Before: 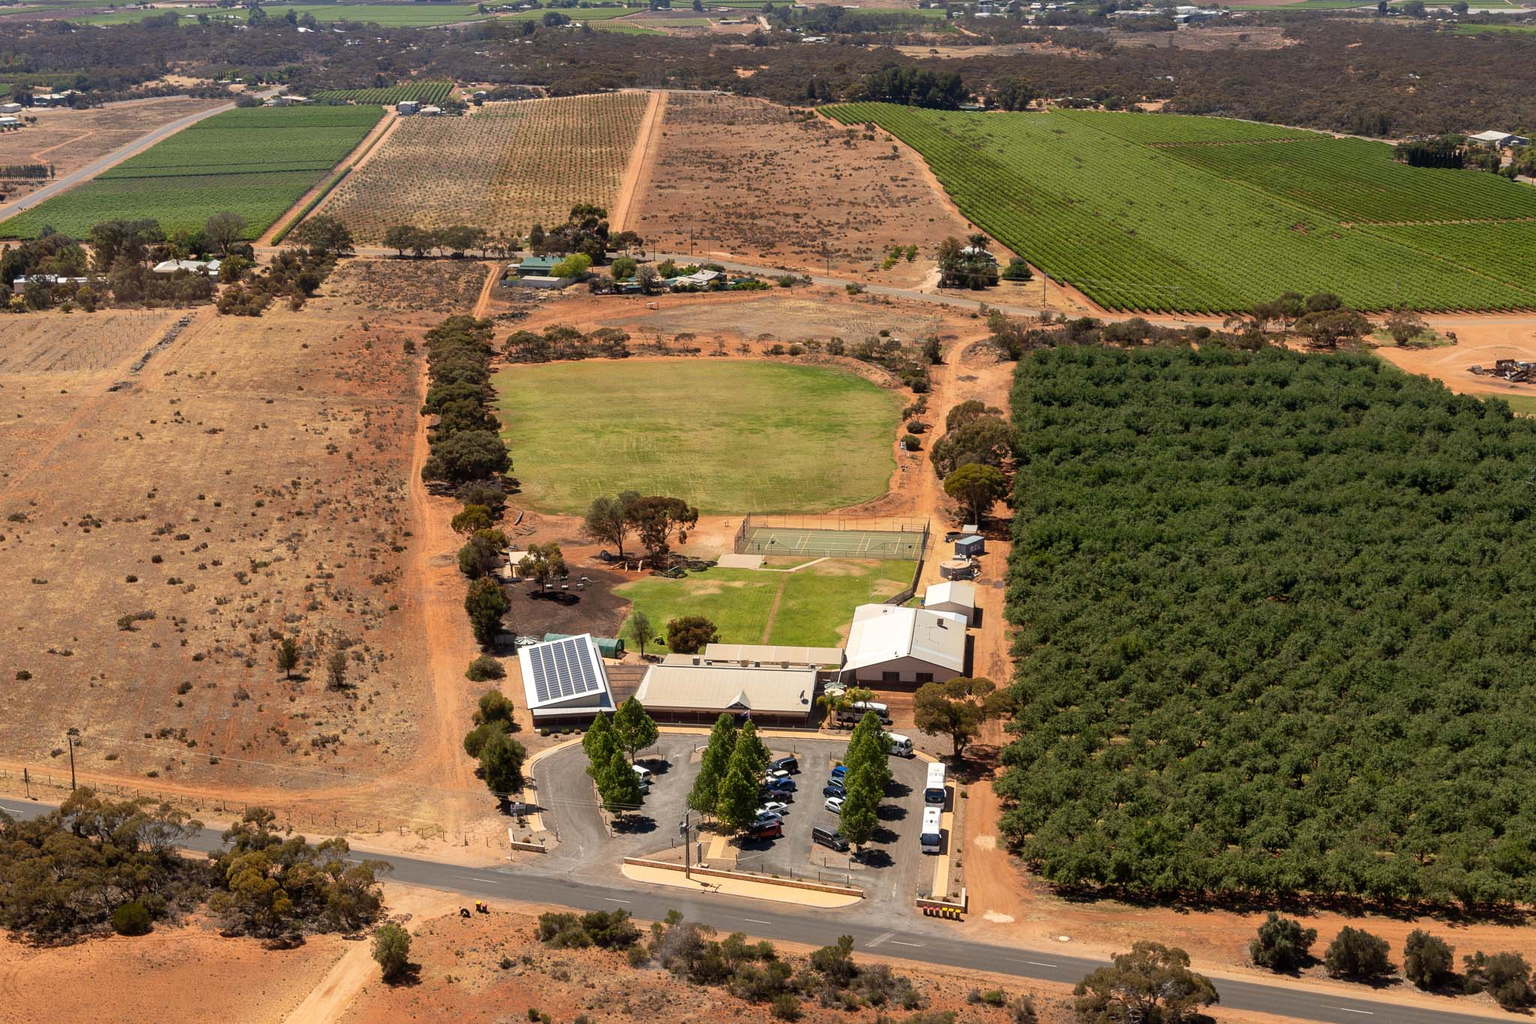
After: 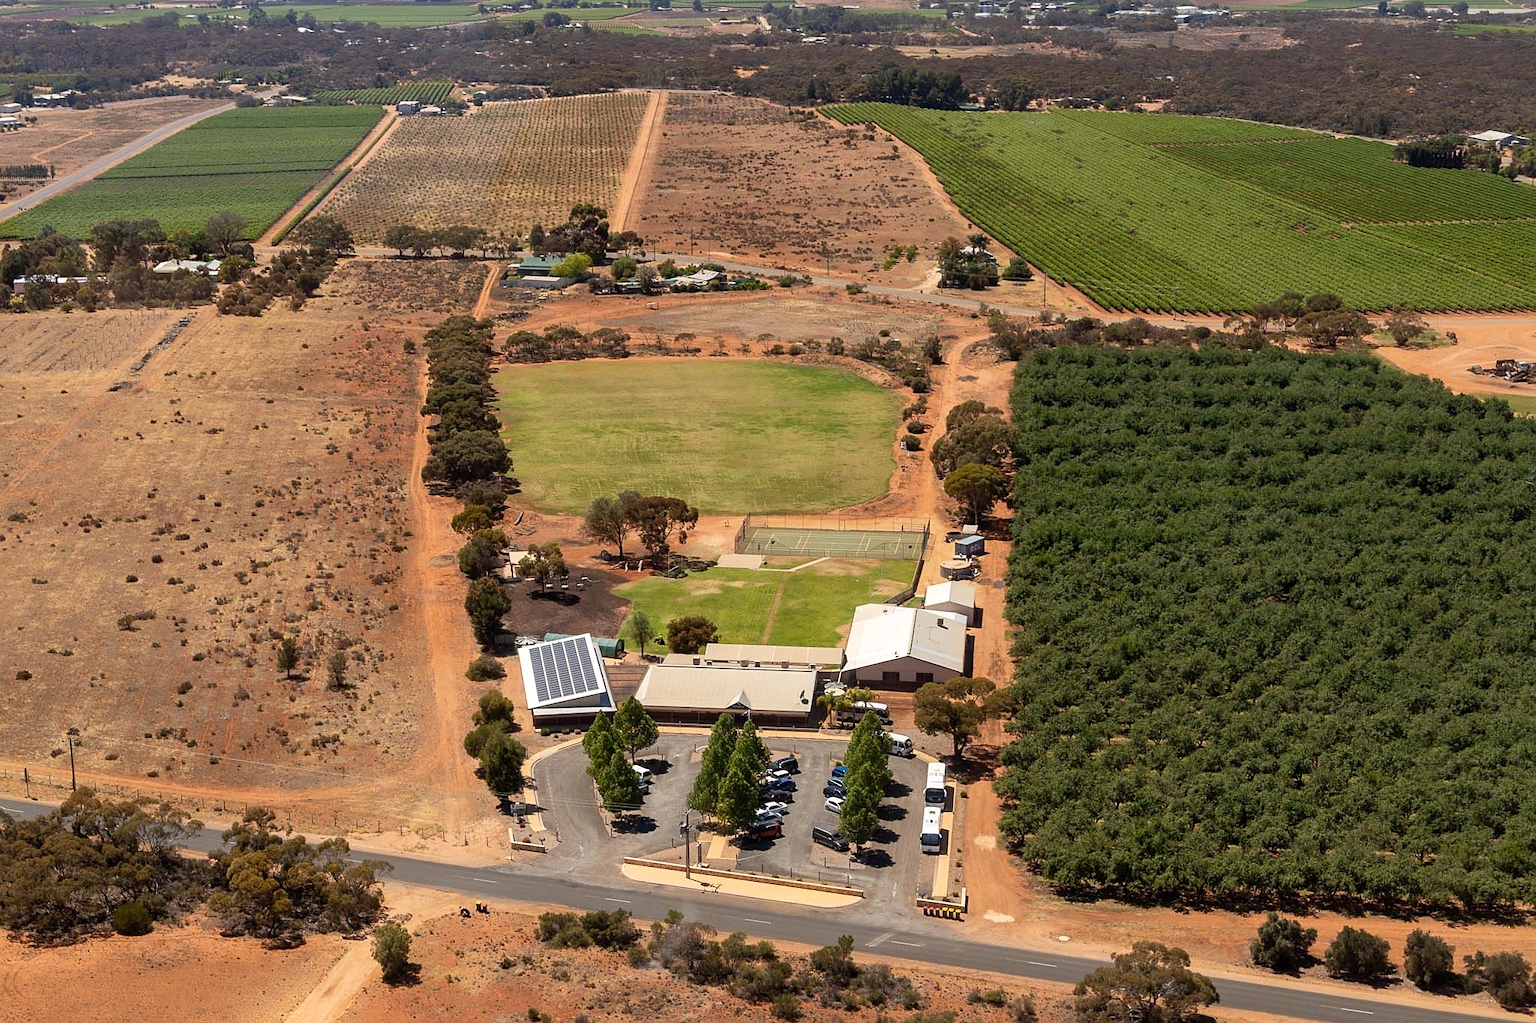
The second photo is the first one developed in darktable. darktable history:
sharpen: radius 1.456, amount 0.399, threshold 1.343
